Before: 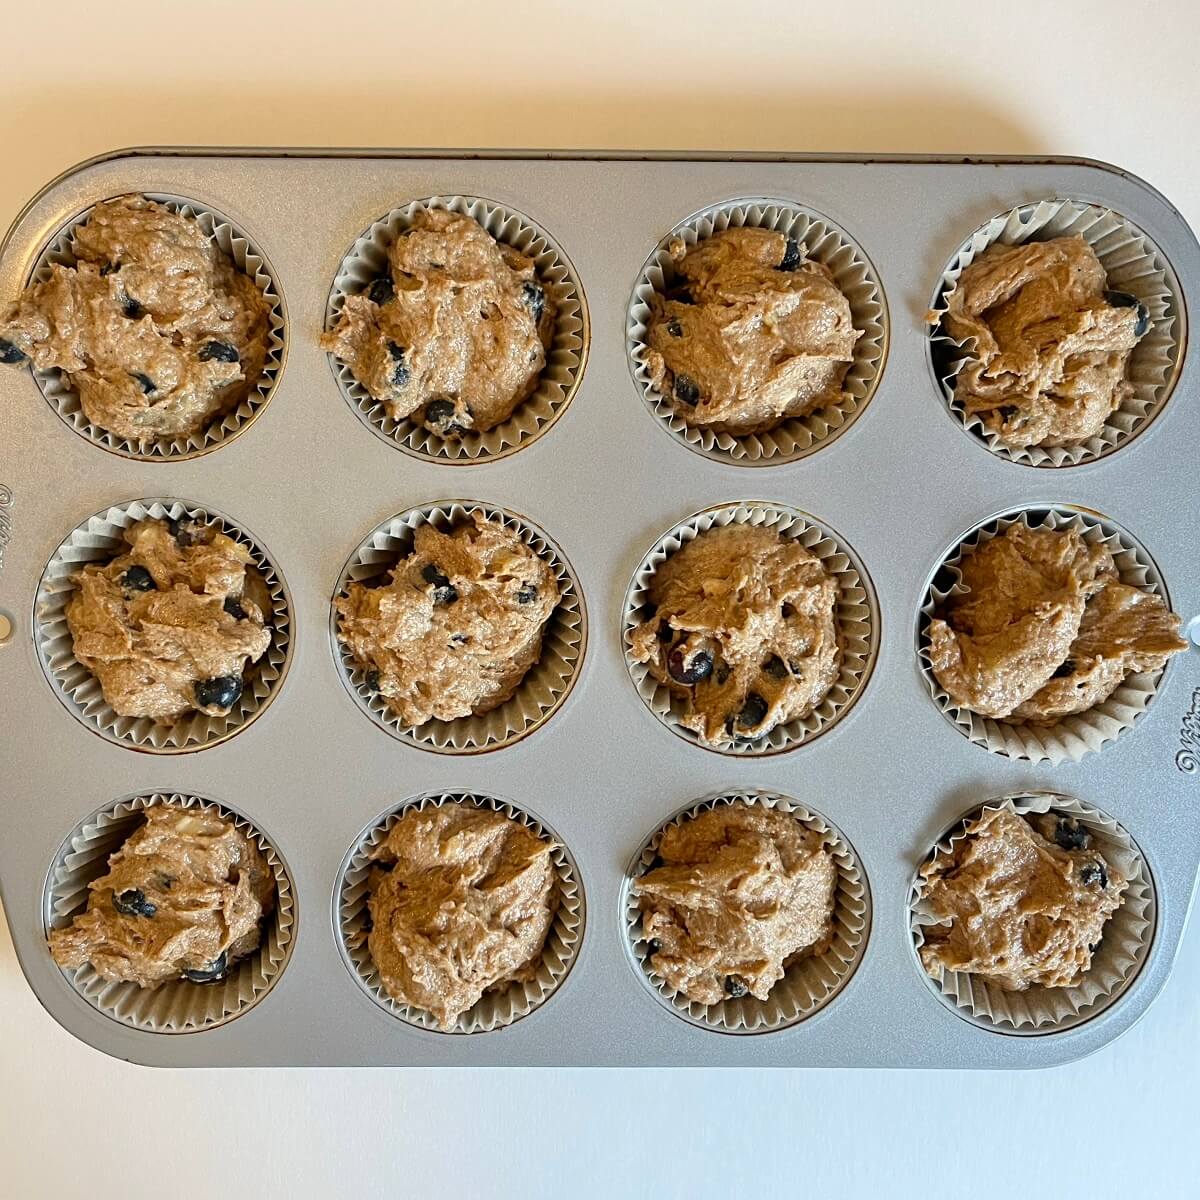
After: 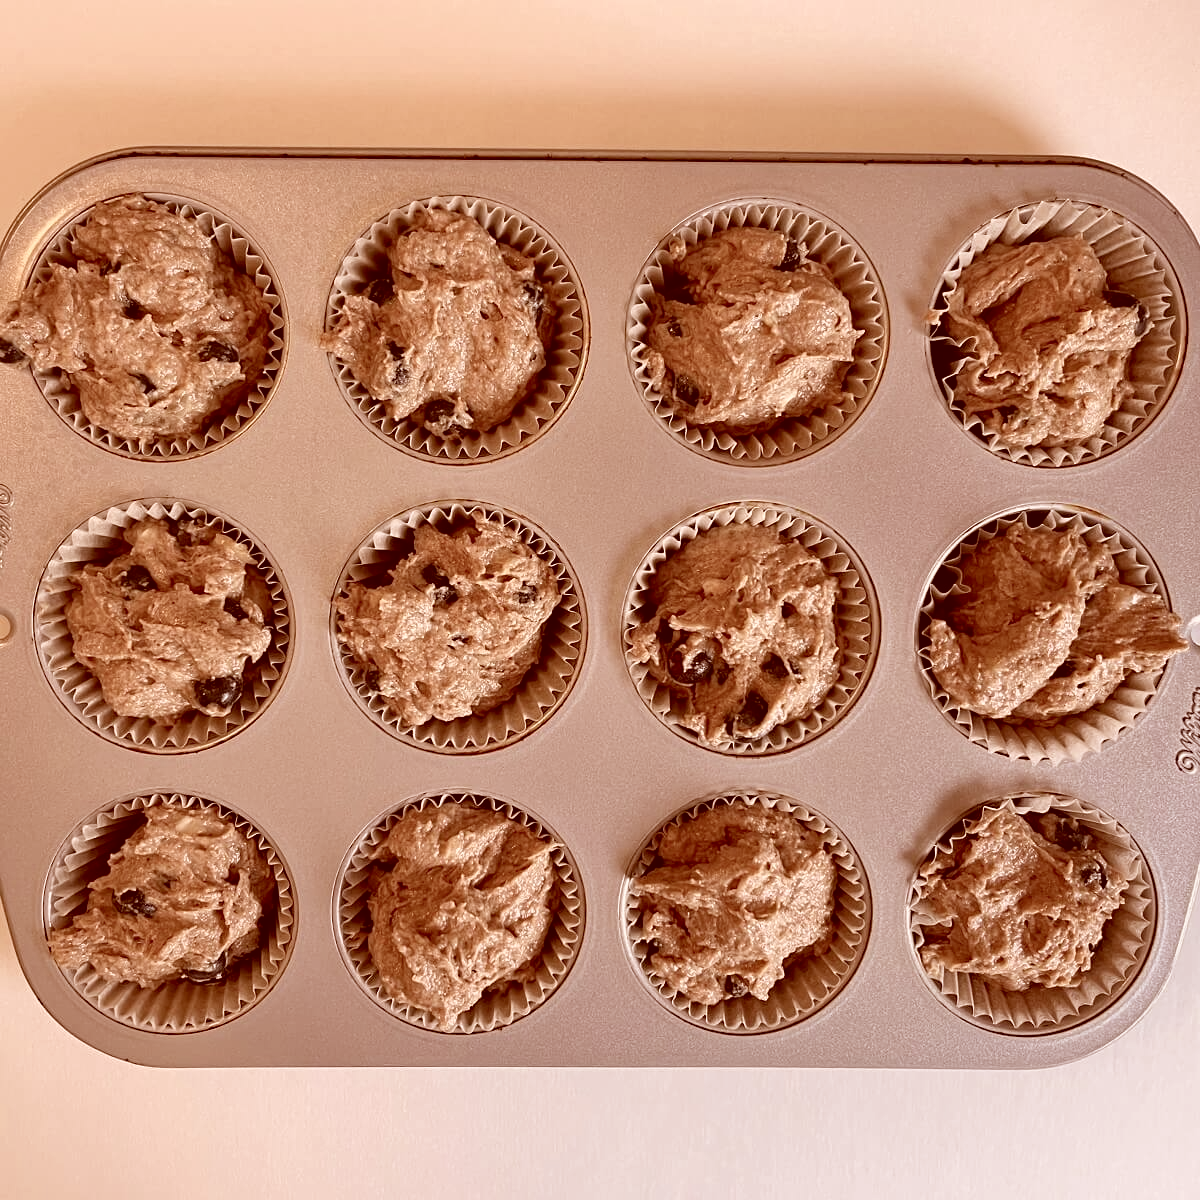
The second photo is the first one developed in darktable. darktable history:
color correction: highlights a* 9.23, highlights b* 8.75, shadows a* 39.75, shadows b* 39.51, saturation 0.777
color balance rgb: shadows lift › chroma 0.661%, shadows lift › hue 113.38°, linear chroma grading › shadows -2.159%, linear chroma grading › highlights -14.089%, linear chroma grading › global chroma -9.573%, linear chroma grading › mid-tones -10.183%, perceptual saturation grading › global saturation -27.46%, global vibrance 20%
haze removal: compatibility mode true, adaptive false
